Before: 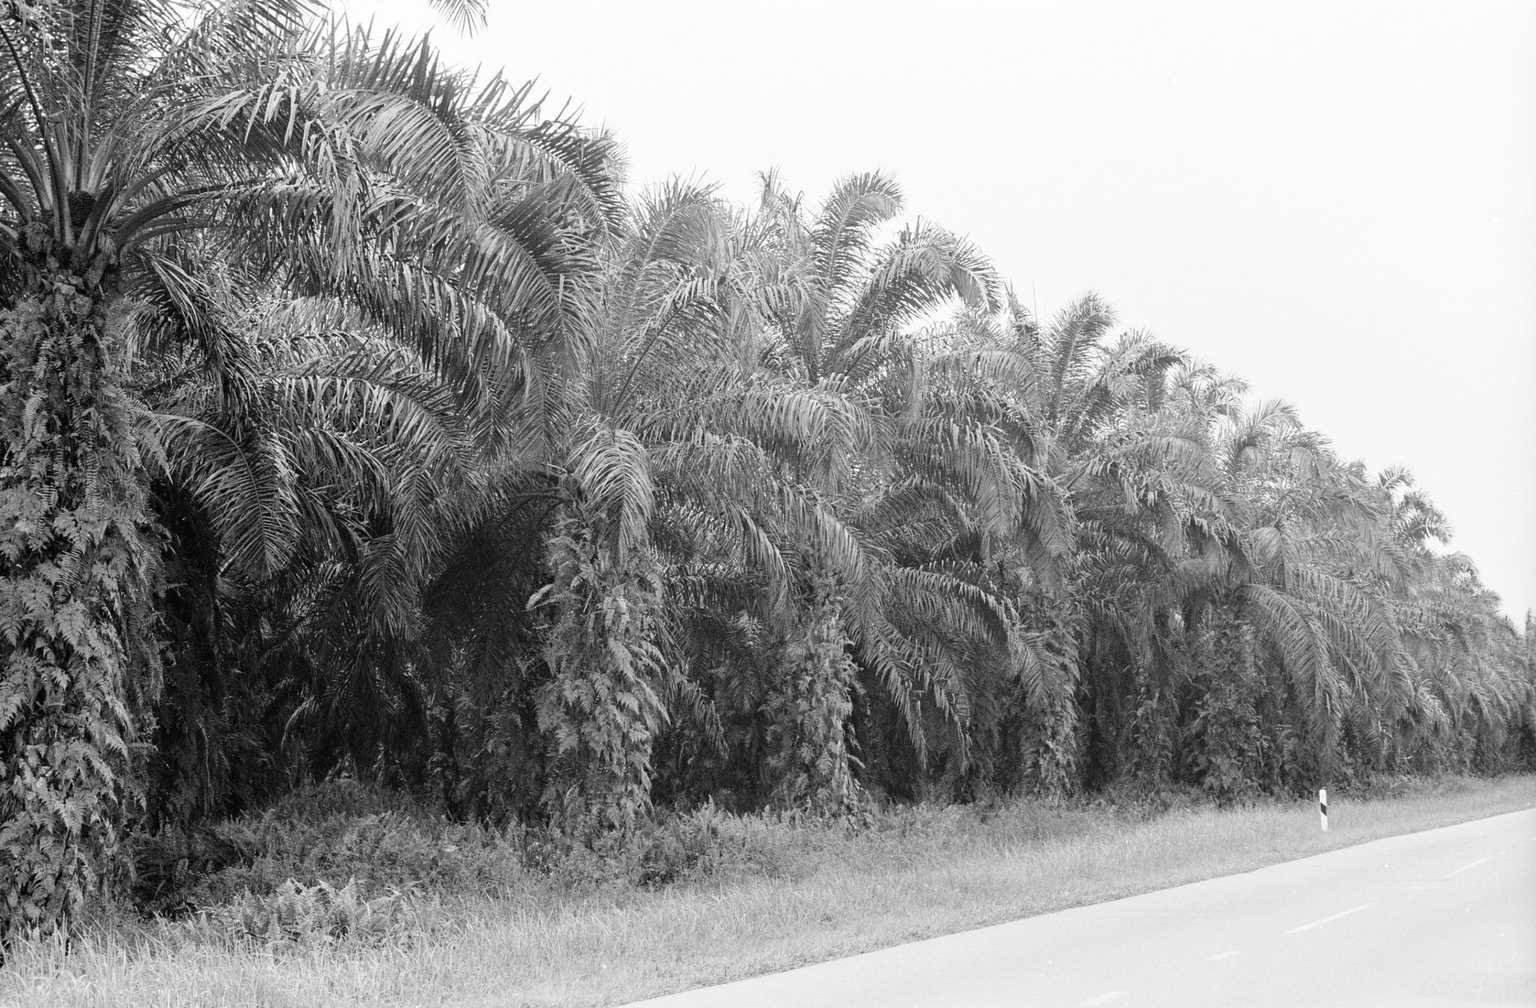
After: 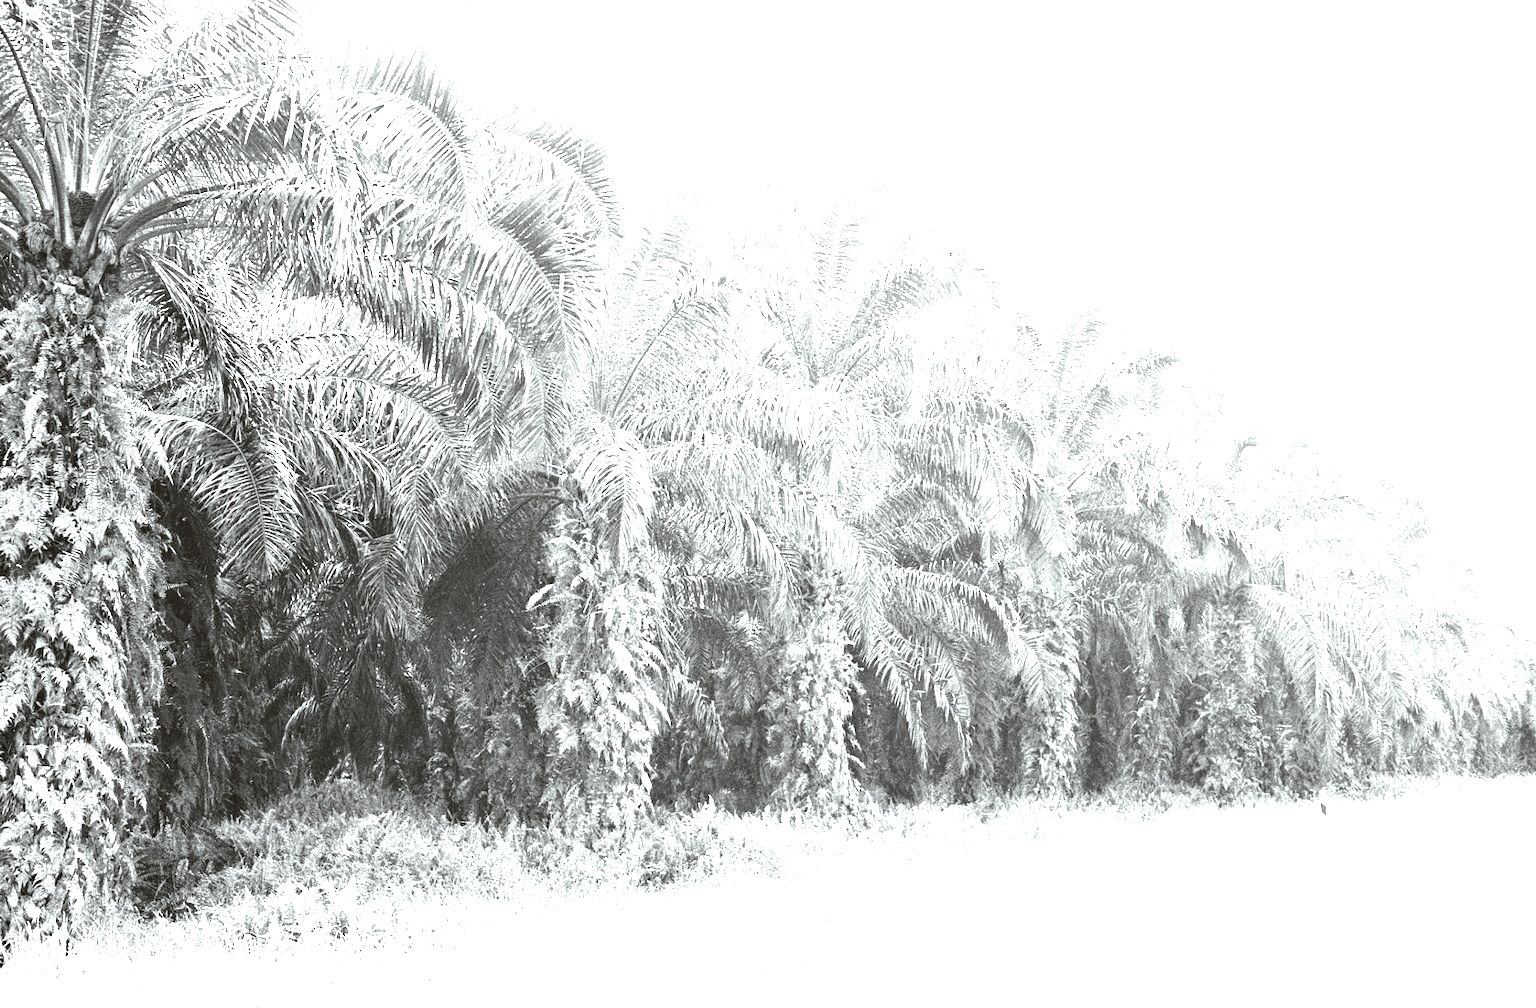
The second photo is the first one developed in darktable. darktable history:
color balance: lift [1.004, 1.002, 1.002, 0.998], gamma [1, 1.007, 1.002, 0.993], gain [1, 0.977, 1.013, 1.023], contrast -3.64%
exposure: black level correction 0, exposure 2.327 EV, compensate exposure bias true, compensate highlight preservation false
